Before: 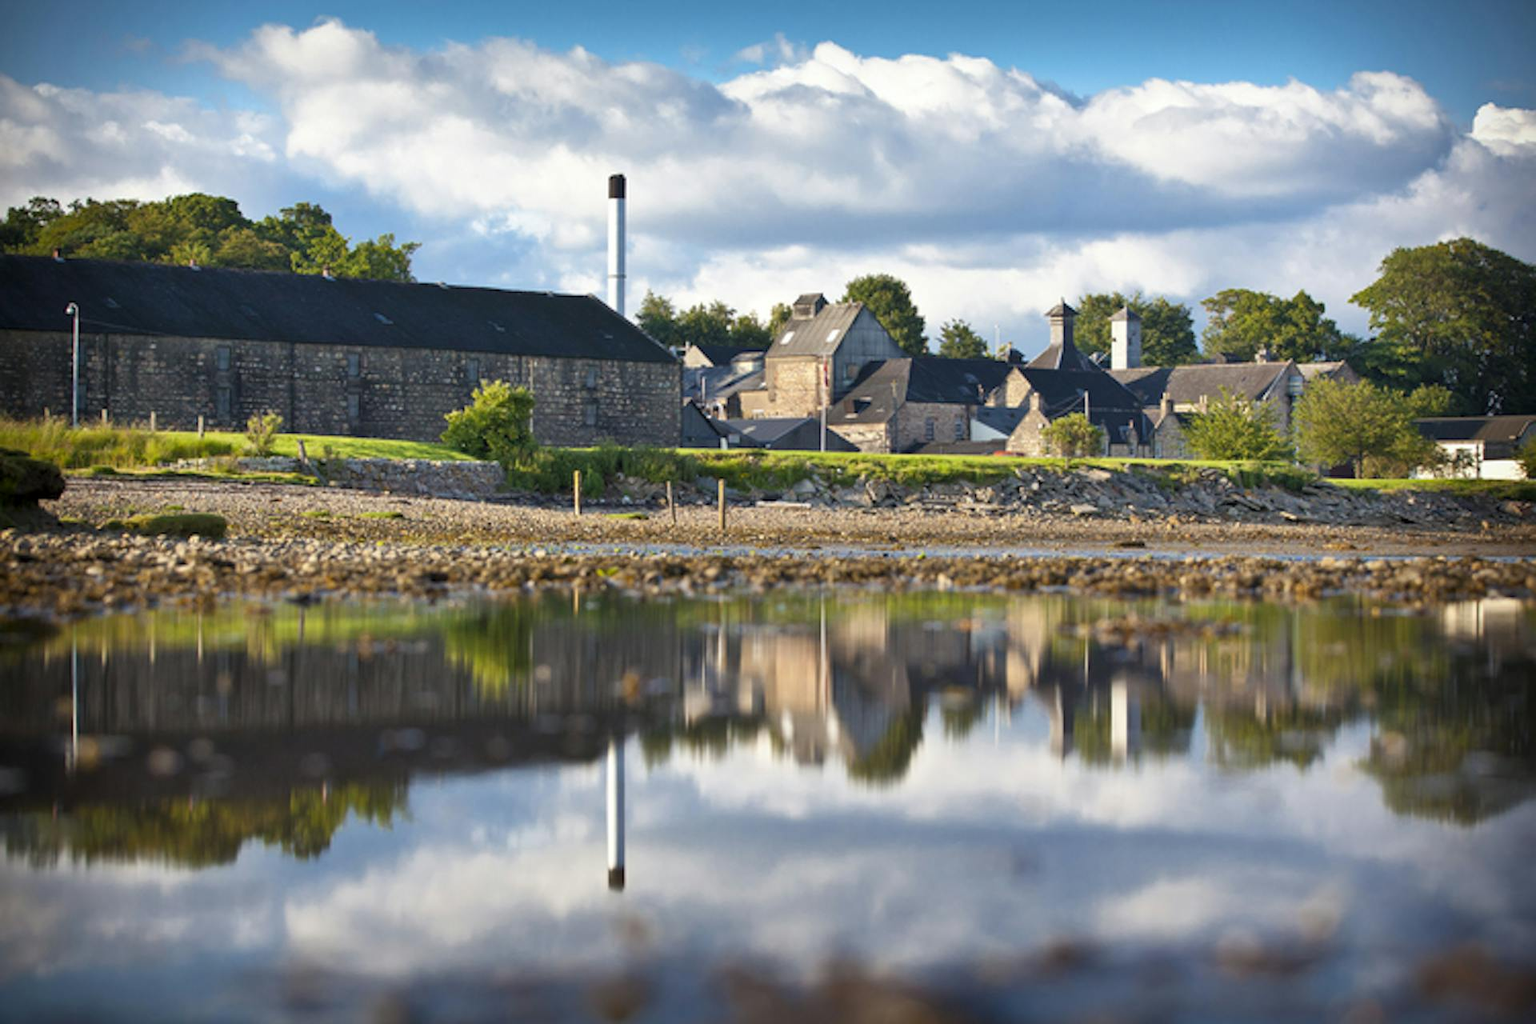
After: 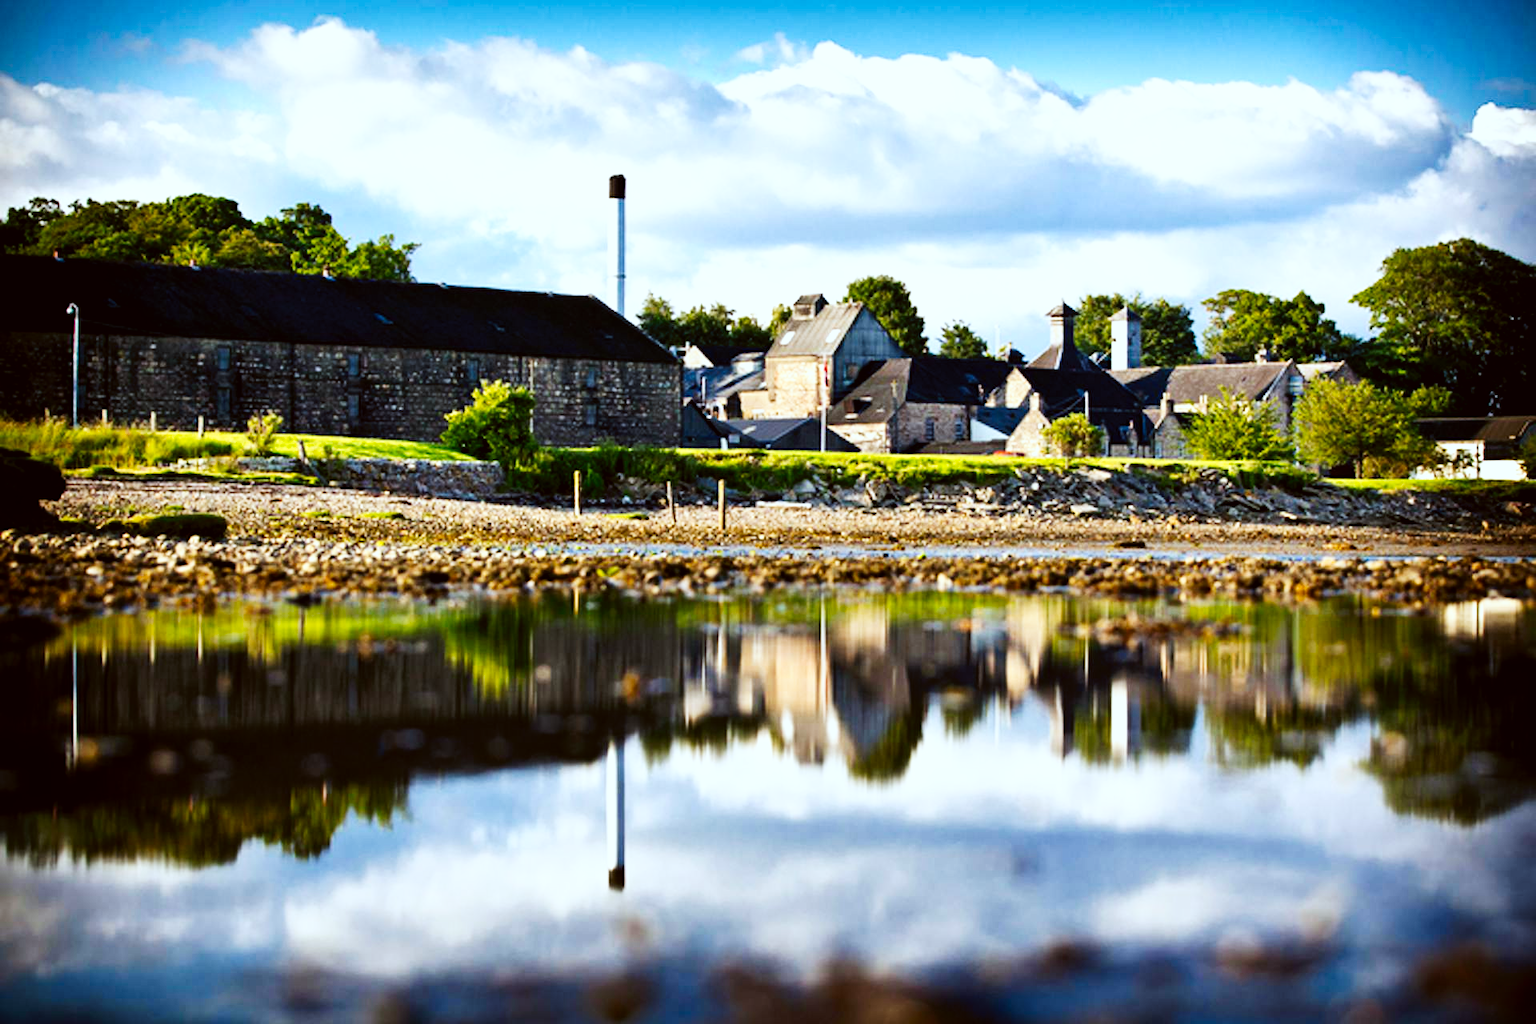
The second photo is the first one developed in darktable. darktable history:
tone curve: curves: ch0 [(0, 0) (0.003, 0.002) (0.011, 0.002) (0.025, 0.002) (0.044, 0.002) (0.069, 0.002) (0.1, 0.003) (0.136, 0.008) (0.177, 0.03) (0.224, 0.058) (0.277, 0.139) (0.335, 0.233) (0.399, 0.363) (0.468, 0.506) (0.543, 0.649) (0.623, 0.781) (0.709, 0.88) (0.801, 0.956) (0.898, 0.994) (1, 1)], preserve colors none
color correction: highlights a* -3.51, highlights b* -6.69, shadows a* 3.27, shadows b* 5.8
